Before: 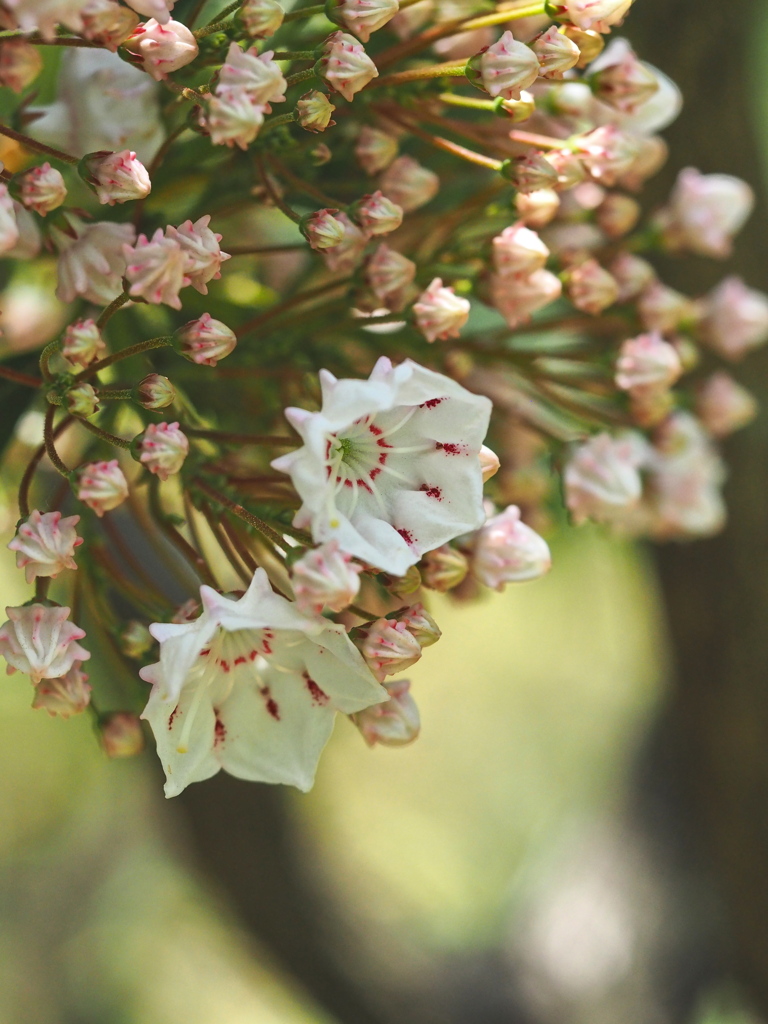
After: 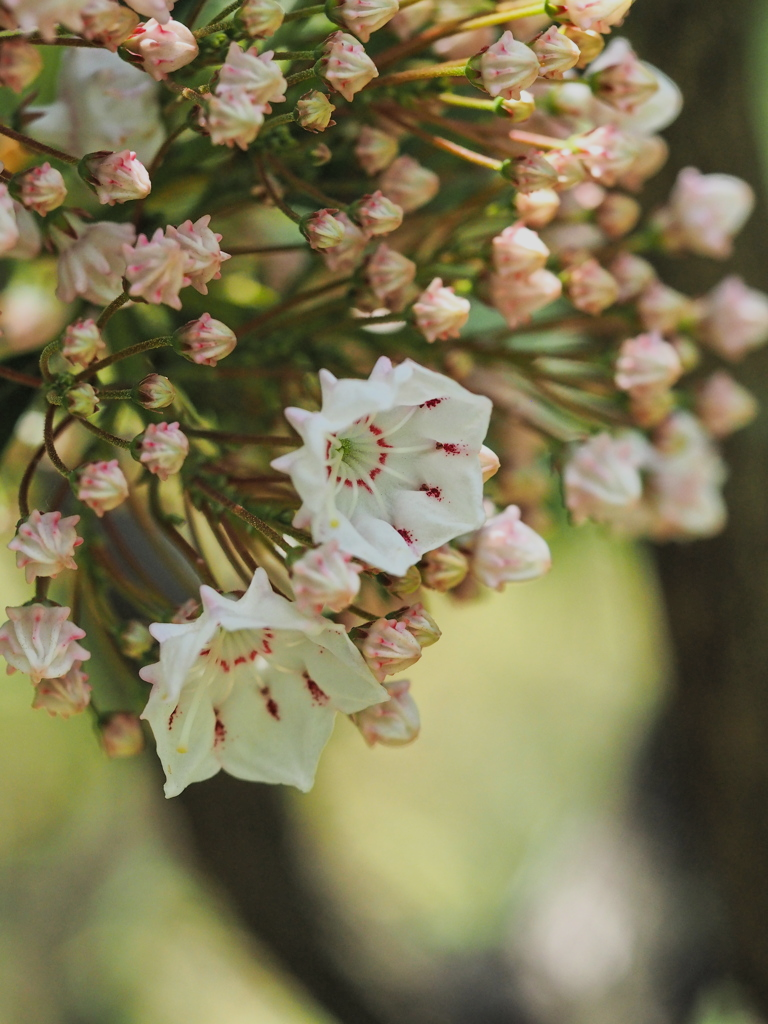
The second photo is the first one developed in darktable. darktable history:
filmic rgb: black relative exposure -7.59 EV, white relative exposure 4.64 EV, target black luminance 0%, hardness 3.51, latitude 50.49%, contrast 1.032, highlights saturation mix 9.17%, shadows ↔ highlights balance -0.166%
